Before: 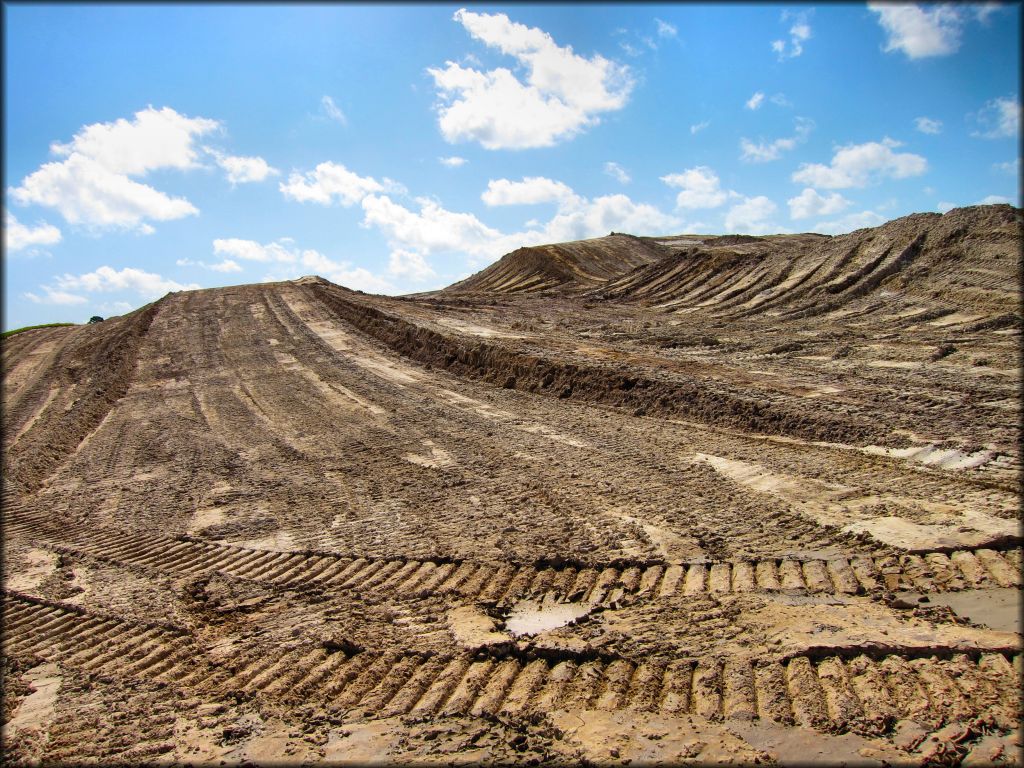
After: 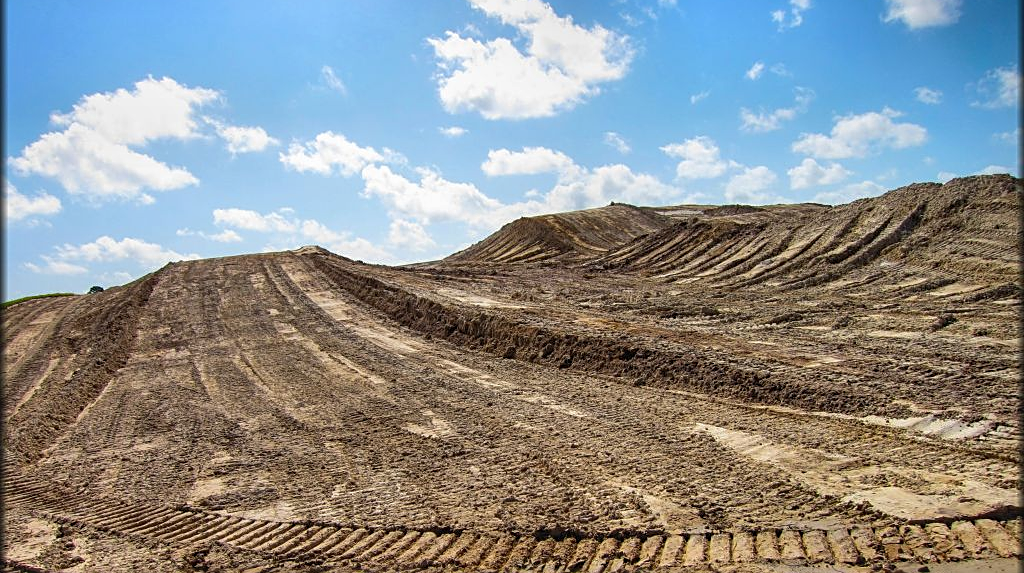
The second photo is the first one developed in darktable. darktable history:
tone equalizer: edges refinement/feathering 500, mask exposure compensation -1.57 EV, preserve details no
crop: top 3.942%, bottom 21.385%
local contrast: detail 109%
sharpen: on, module defaults
exposure: exposure -0.002 EV, compensate exposure bias true, compensate highlight preservation false
